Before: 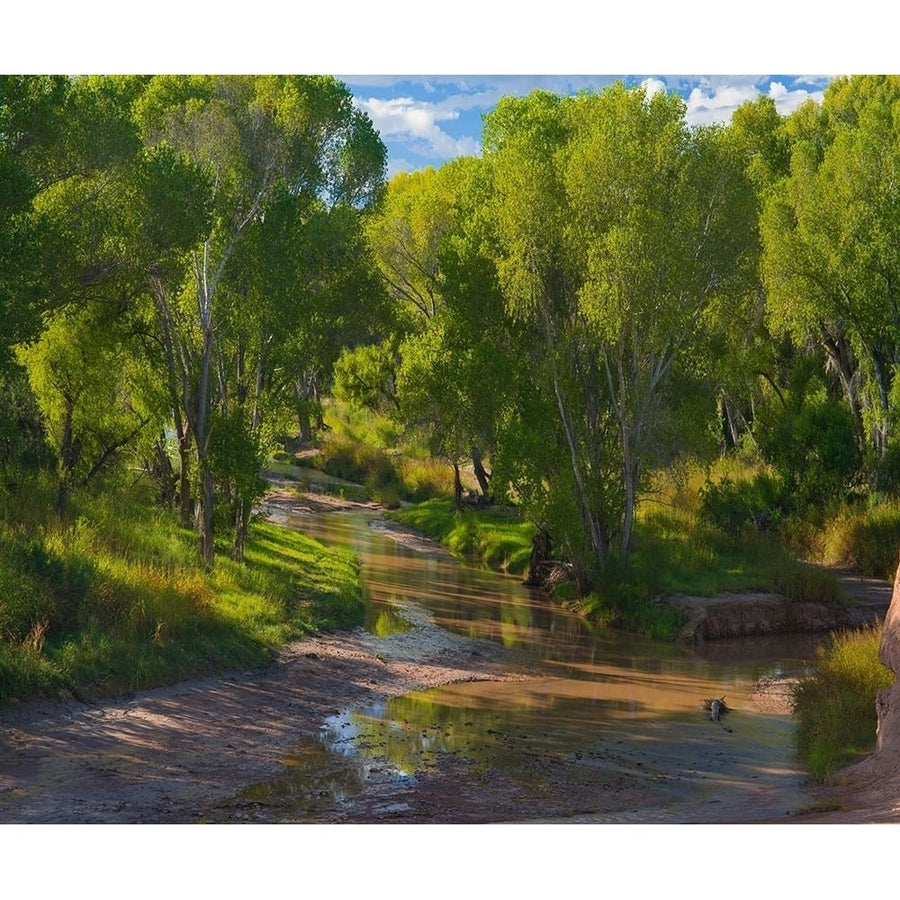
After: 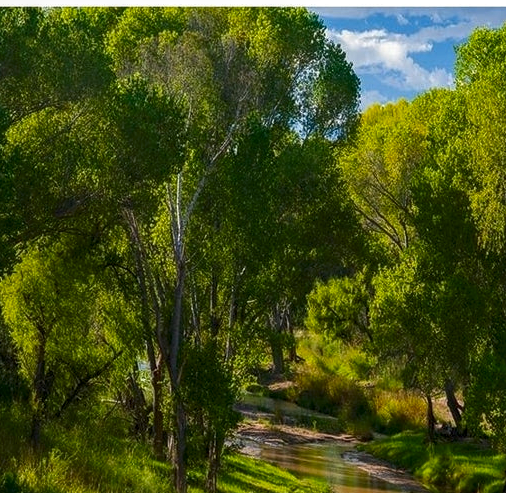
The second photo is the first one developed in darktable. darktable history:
contrast brightness saturation: contrast 0.067, brightness -0.147, saturation 0.109
local contrast: on, module defaults
crop and rotate: left 3.027%, top 7.557%, right 40.736%, bottom 37.593%
